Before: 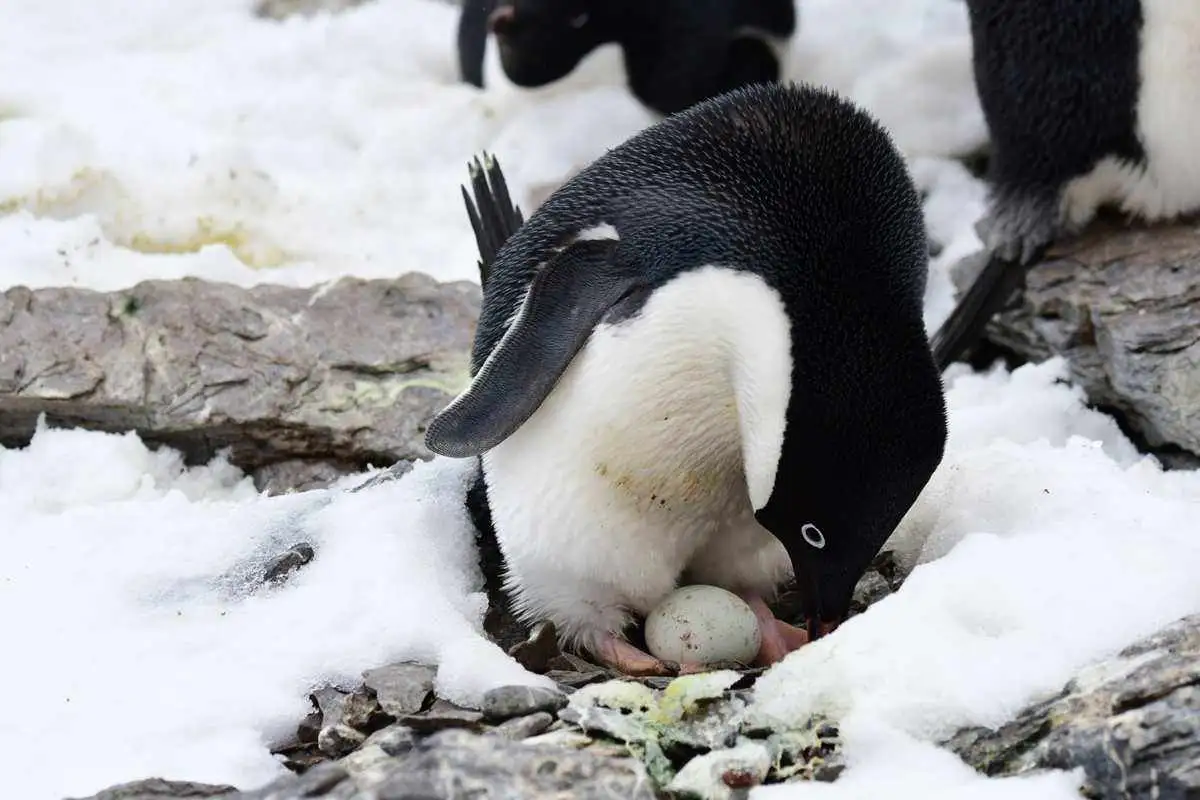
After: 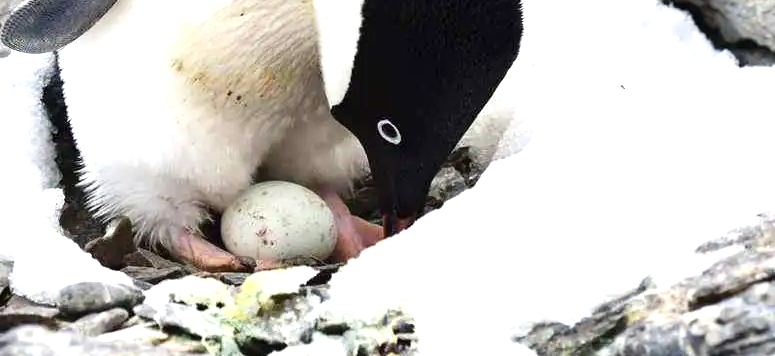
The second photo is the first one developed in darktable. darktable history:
crop and rotate: left 35.403%, top 50.542%, bottom 4.847%
exposure: black level correction 0, exposure 0.947 EV, compensate highlight preservation false
